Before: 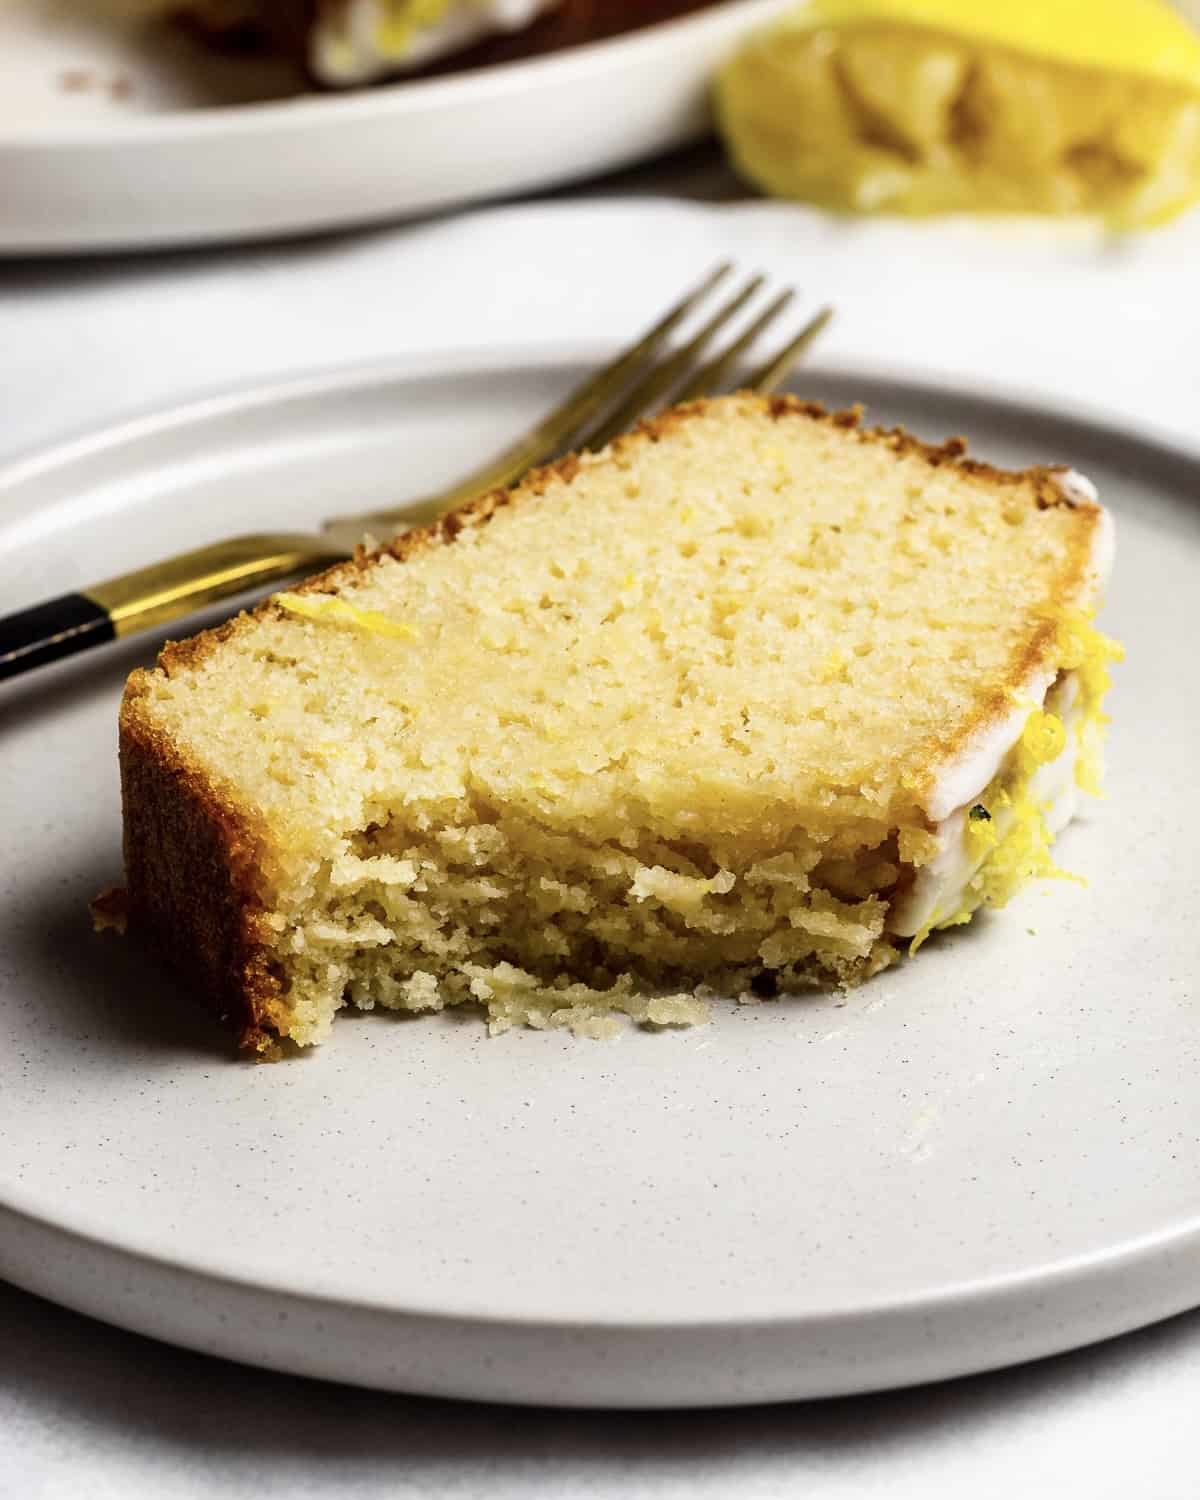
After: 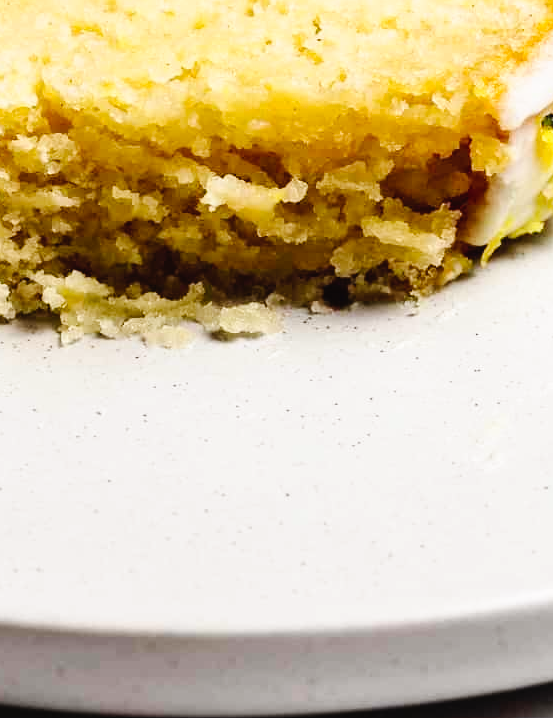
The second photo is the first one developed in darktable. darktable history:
crop: left 35.709%, top 46.098%, right 18.129%, bottom 6.018%
tone curve: curves: ch0 [(0, 0.023) (0.087, 0.065) (0.184, 0.168) (0.45, 0.54) (0.57, 0.683) (0.722, 0.825) (0.877, 0.948) (1, 1)]; ch1 [(0, 0) (0.388, 0.369) (0.45, 0.43) (0.505, 0.509) (0.534, 0.528) (0.657, 0.655) (1, 1)]; ch2 [(0, 0) (0.314, 0.223) (0.427, 0.405) (0.5, 0.5) (0.55, 0.566) (0.625, 0.657) (1, 1)], preserve colors none
